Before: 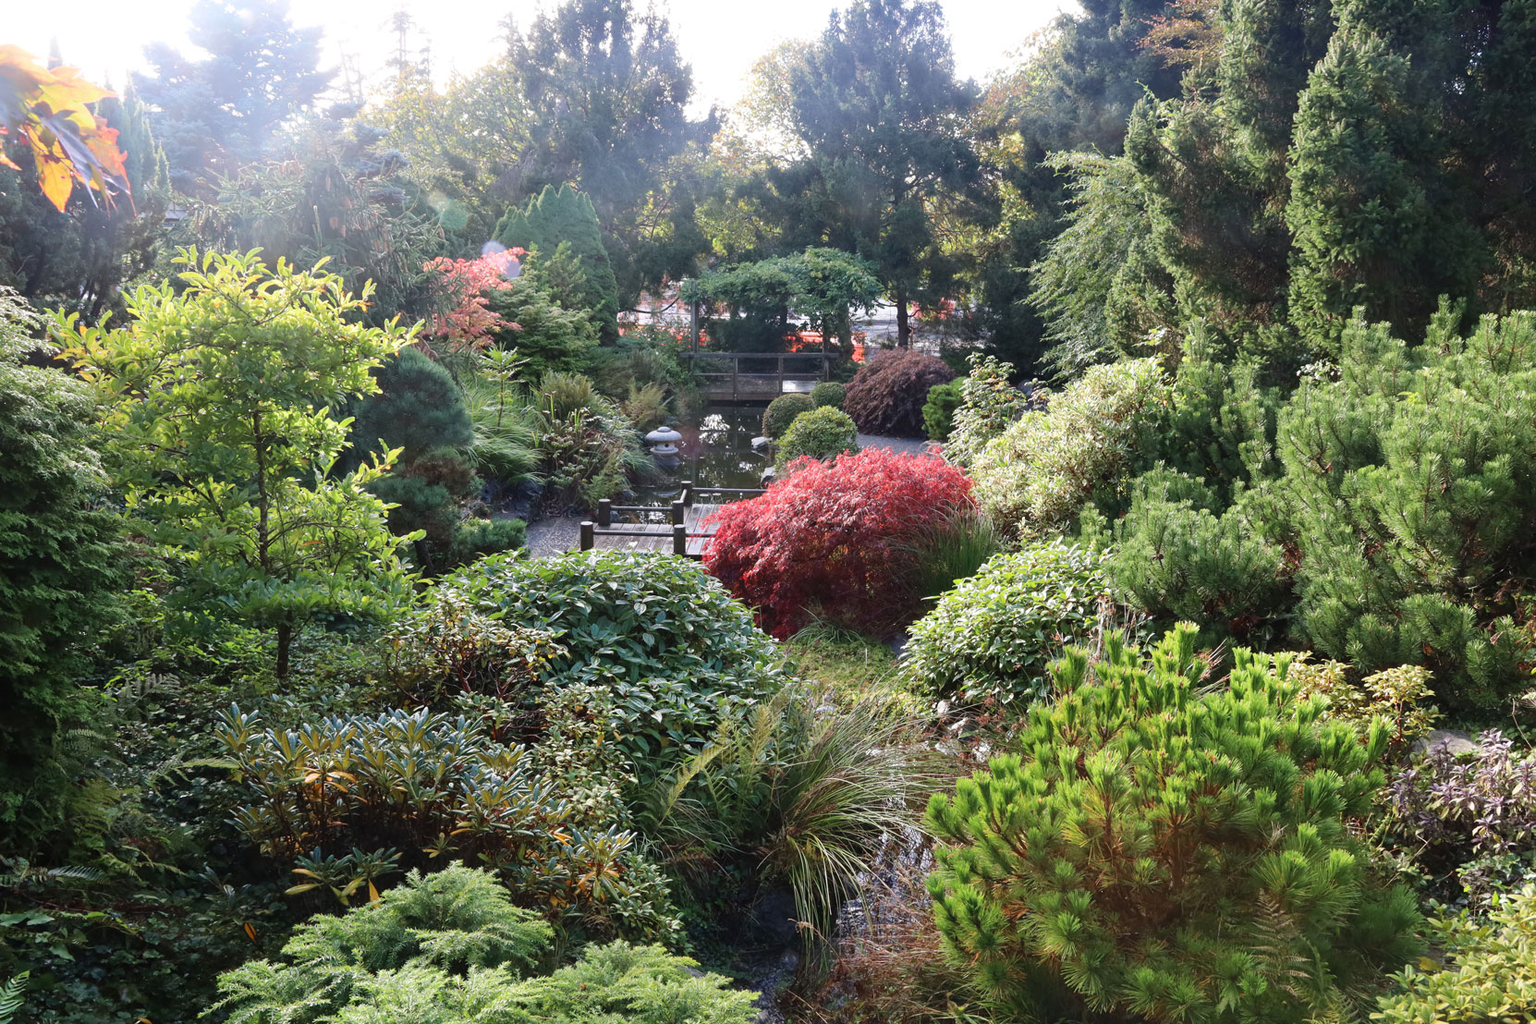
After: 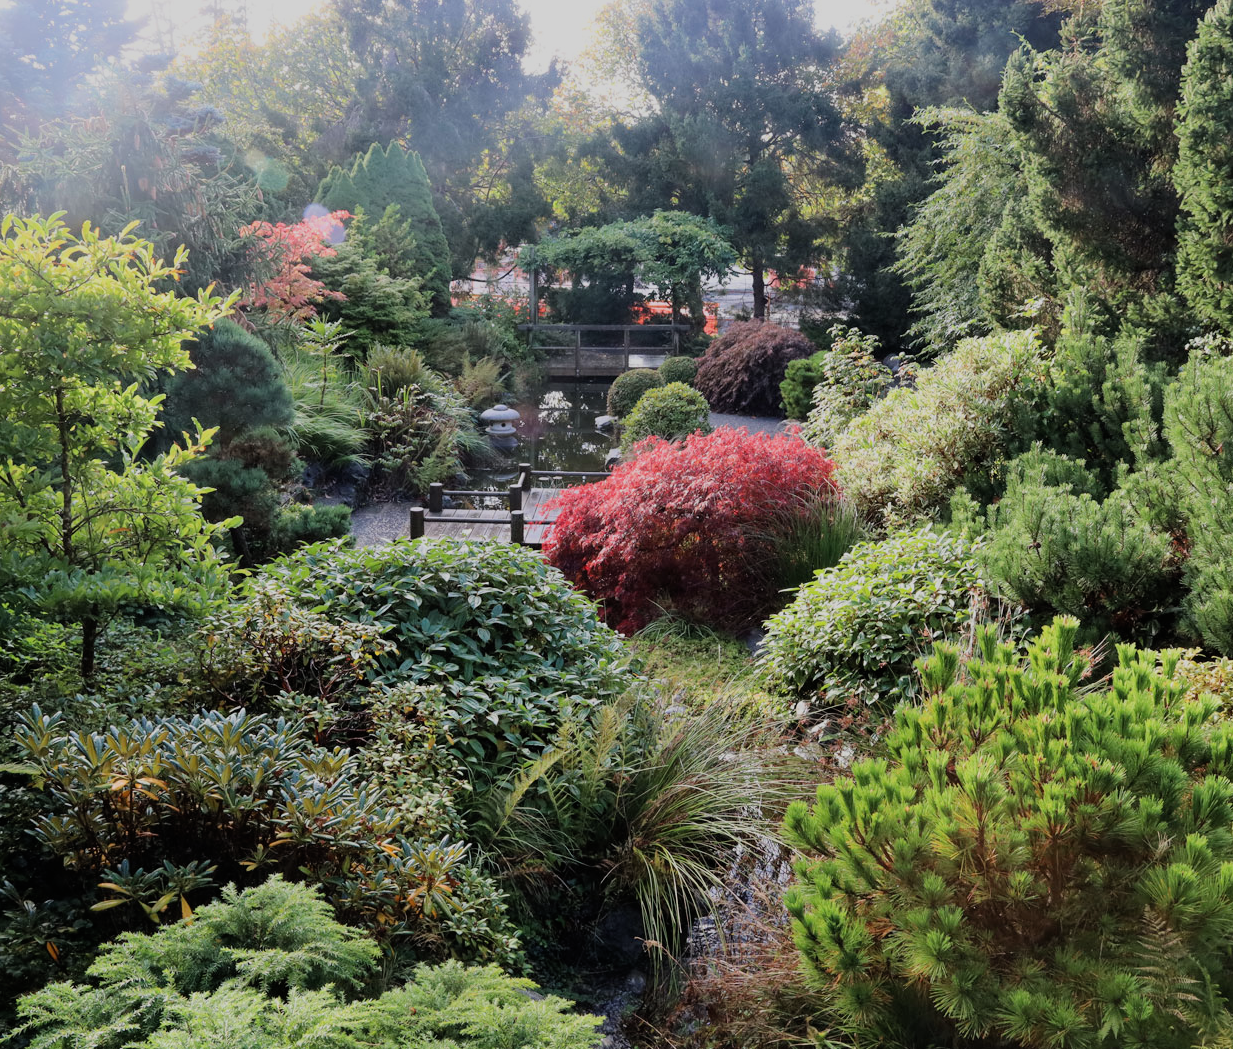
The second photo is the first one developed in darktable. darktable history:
filmic rgb: black relative exposure -7.48 EV, white relative exposure 4.83 EV, hardness 3.4, color science v6 (2022)
crop and rotate: left 13.15%, top 5.251%, right 12.609%
